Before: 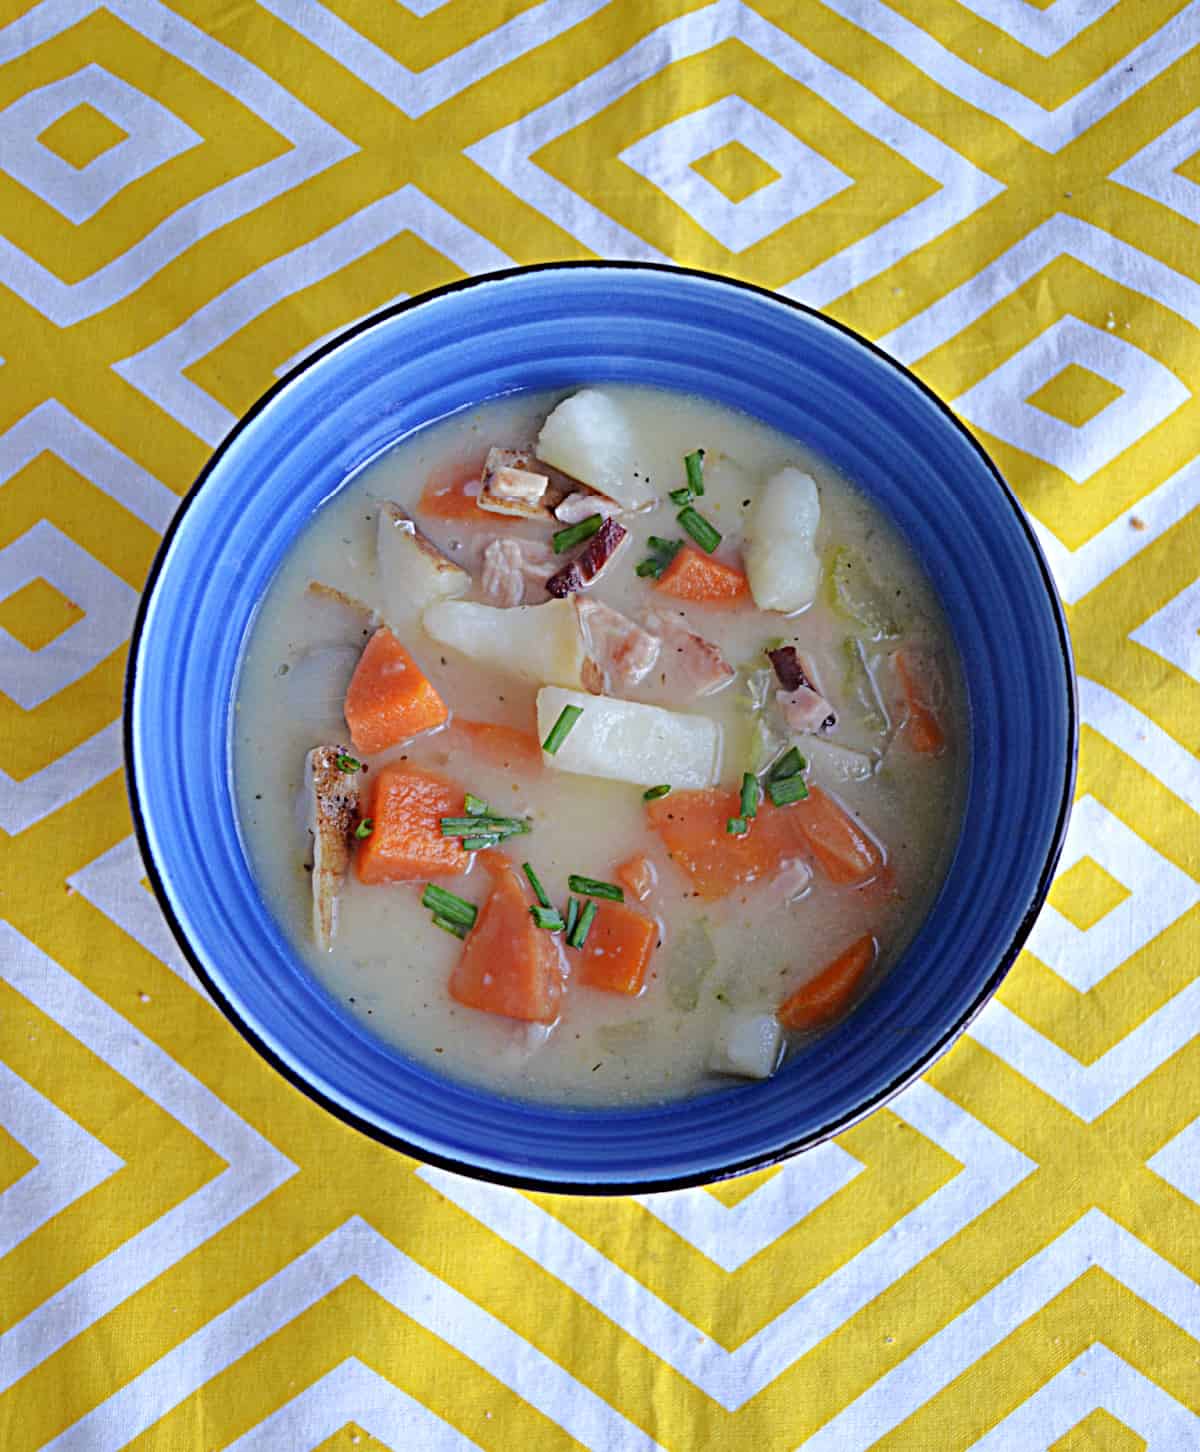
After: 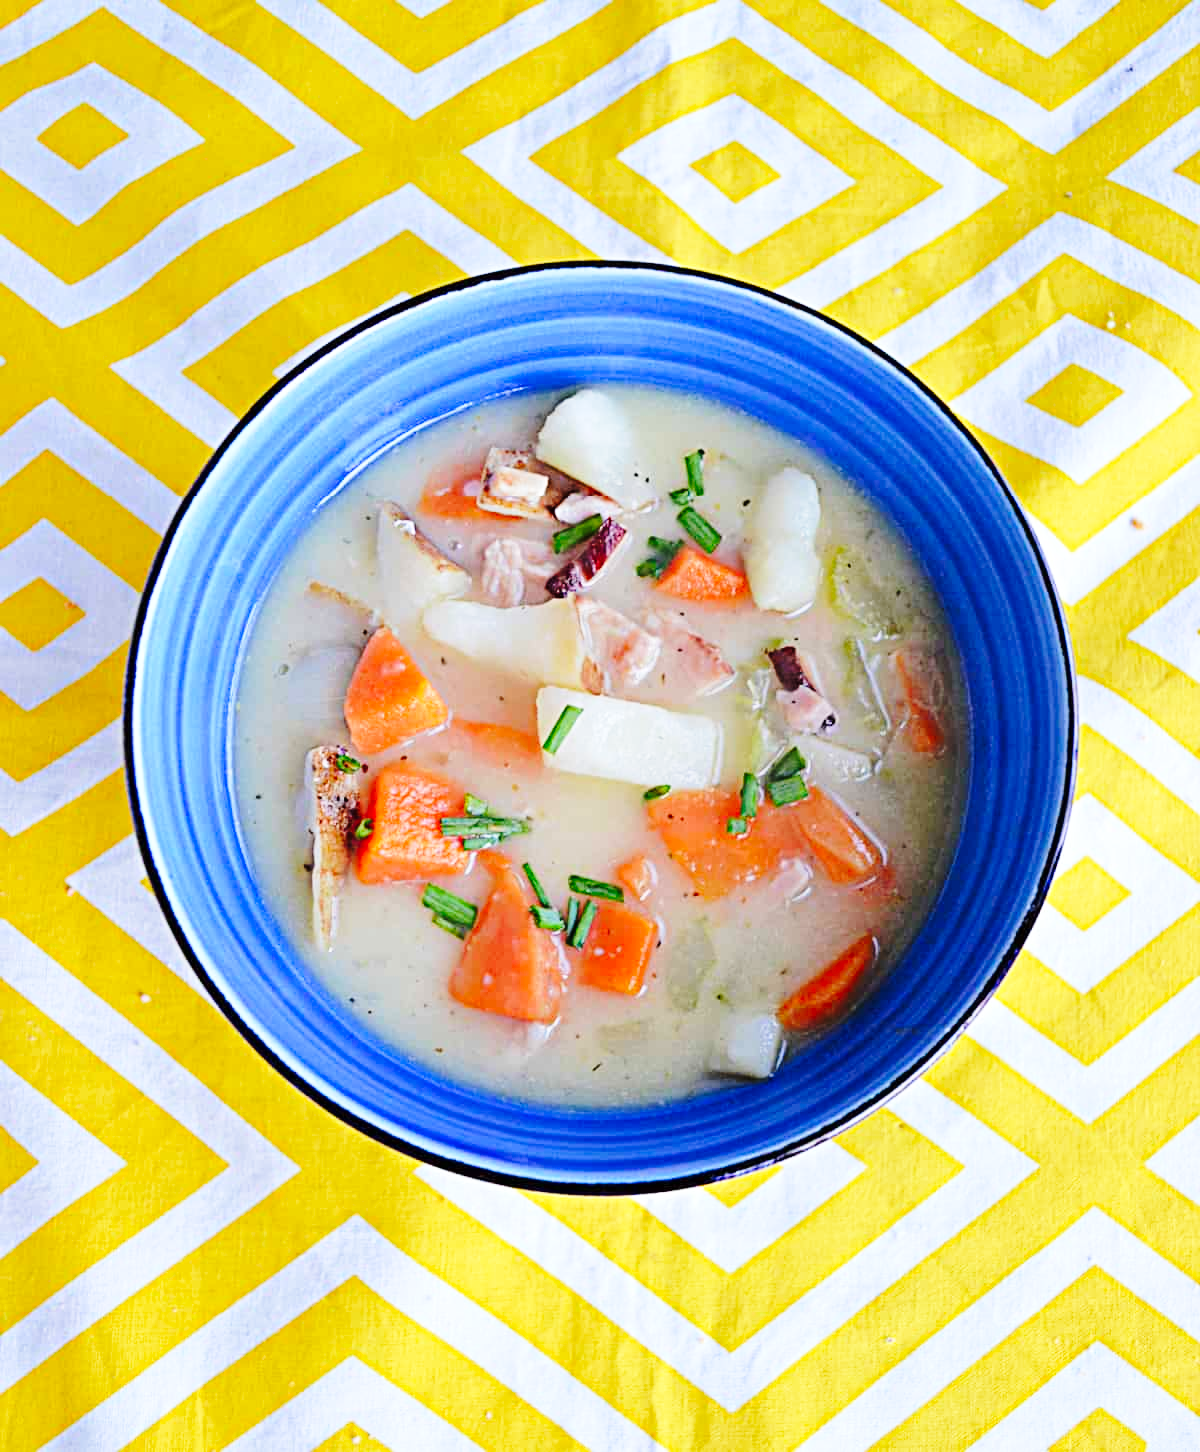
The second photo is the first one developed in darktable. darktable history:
base curve: curves: ch0 [(0, 0) (0.028, 0.03) (0.121, 0.232) (0.46, 0.748) (0.859, 0.968) (1, 1)], preserve colors none
contrast brightness saturation: contrast 0.03, brightness 0.06, saturation 0.13
